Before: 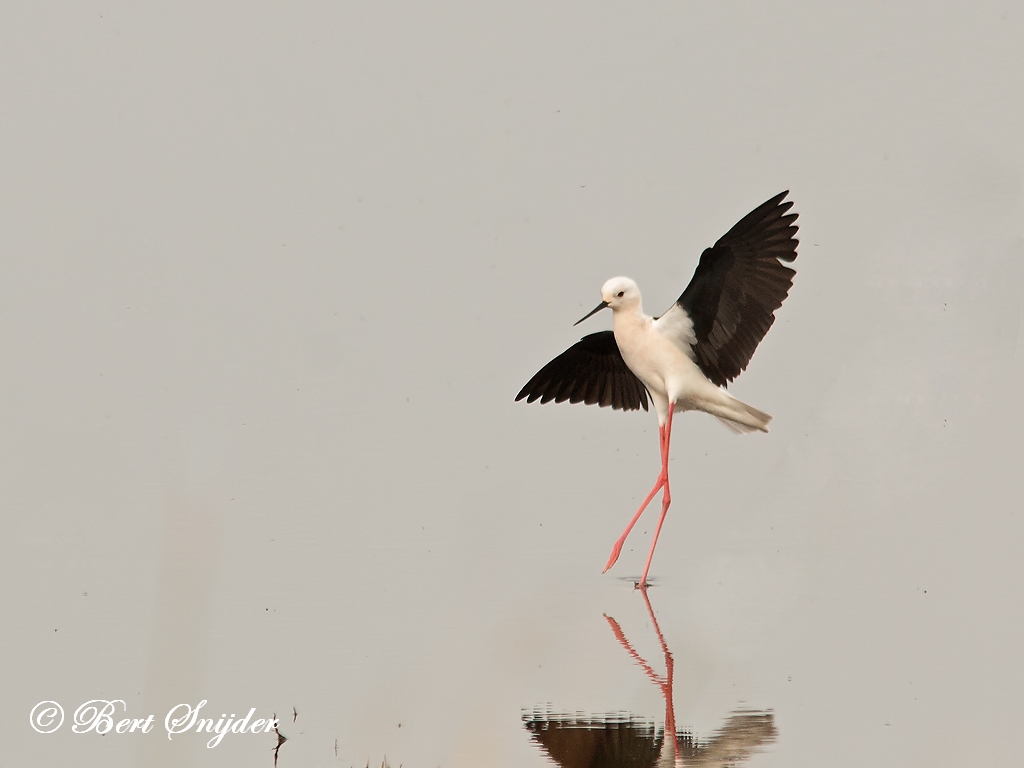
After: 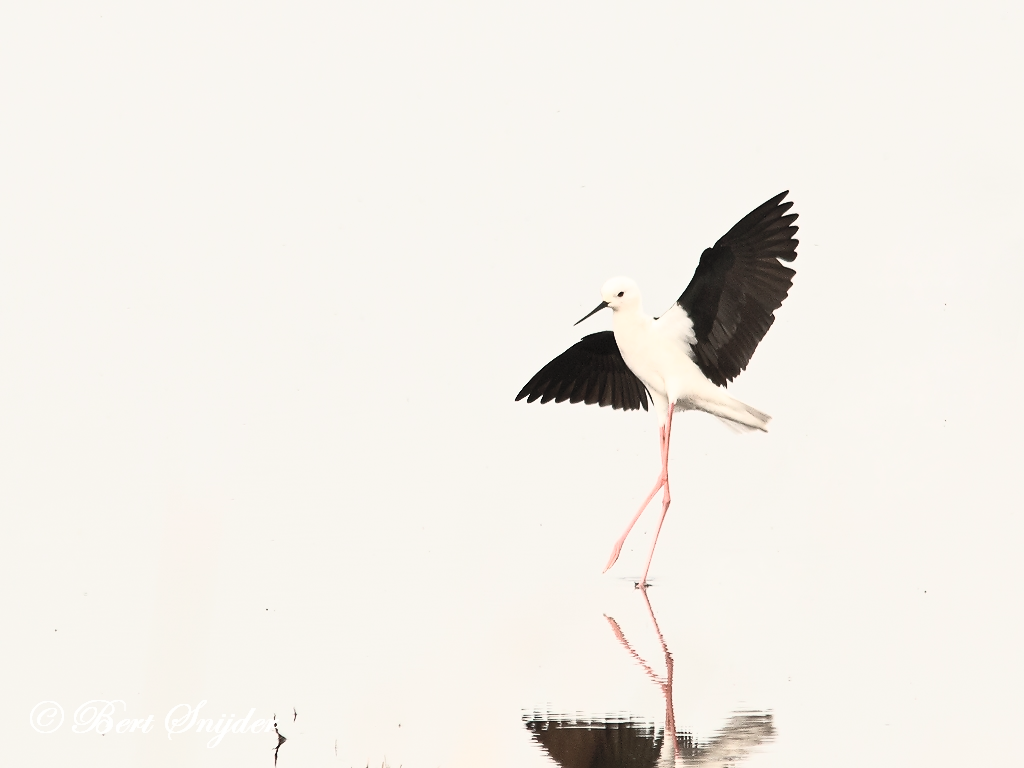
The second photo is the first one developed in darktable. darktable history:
contrast brightness saturation: contrast 0.555, brightness 0.575, saturation -0.339
